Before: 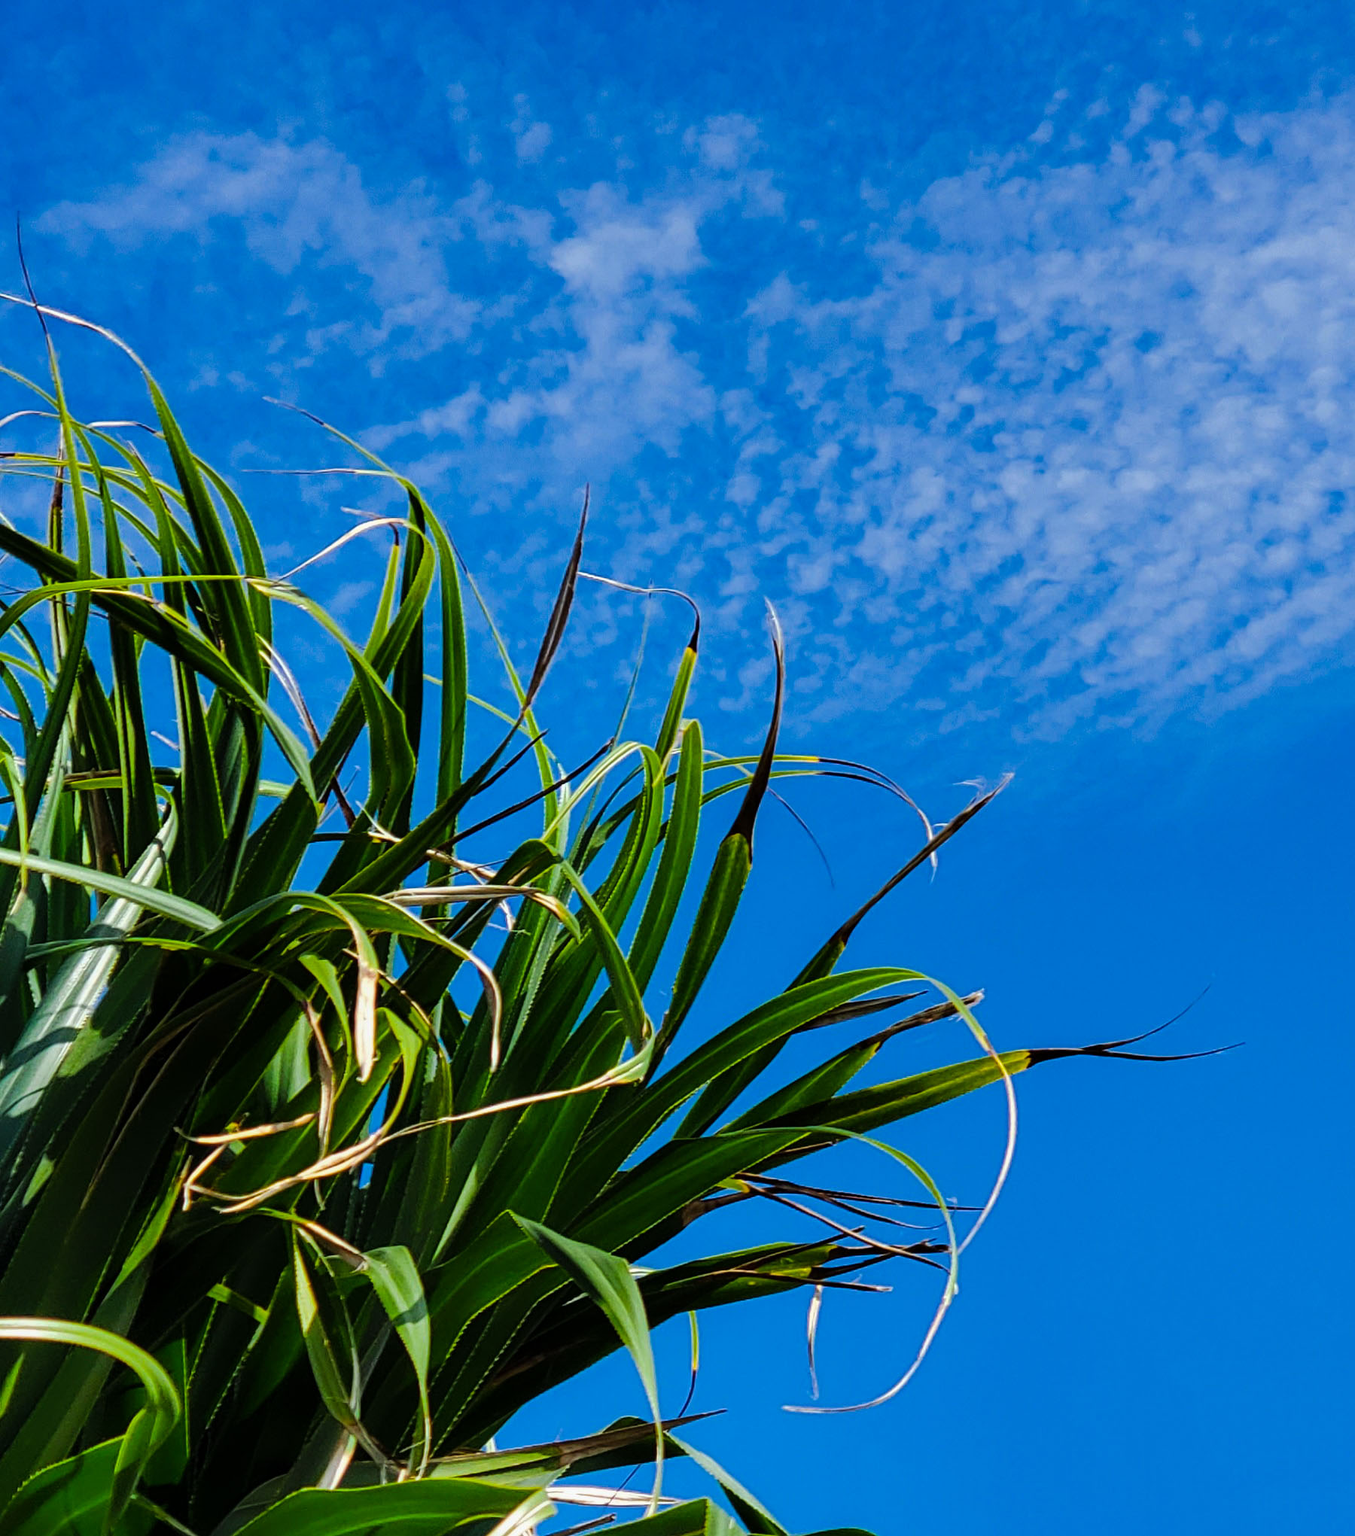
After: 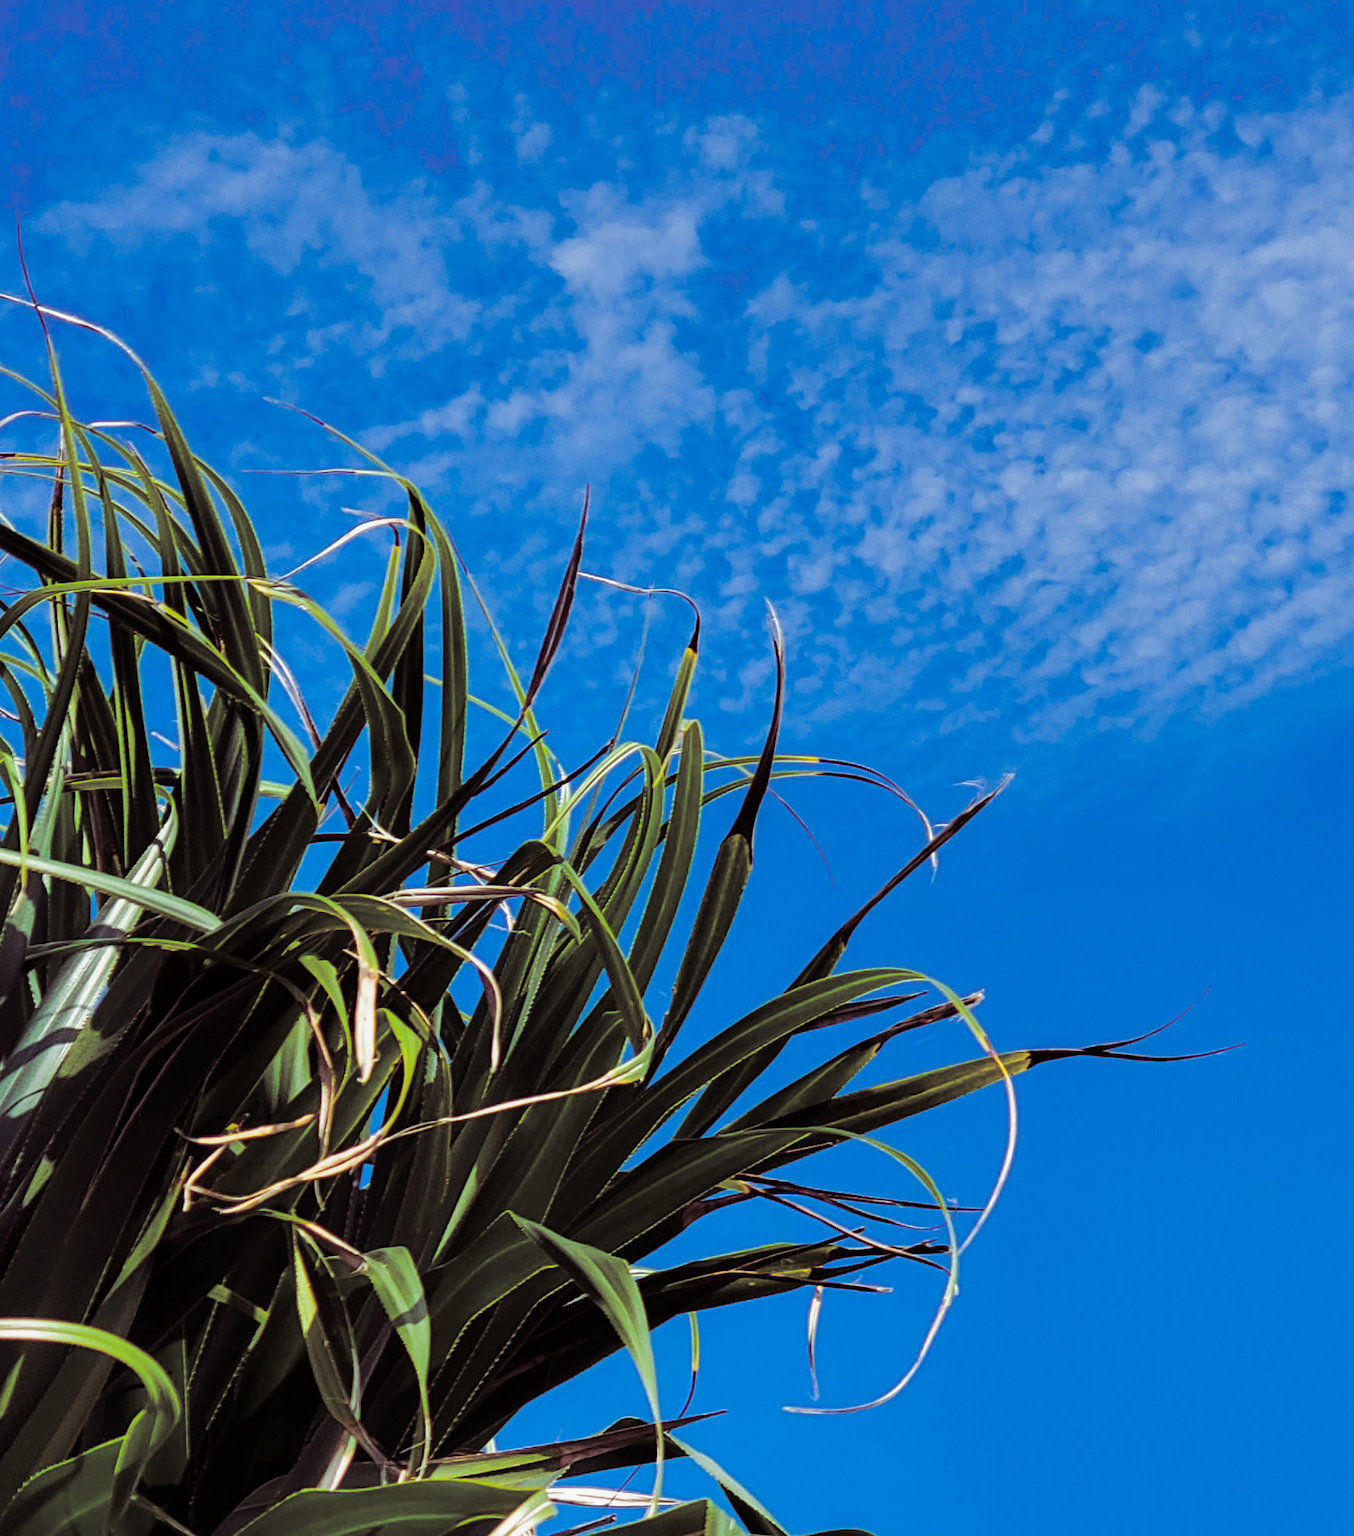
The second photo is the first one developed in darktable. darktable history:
split-toning: shadows › hue 316.8°, shadows › saturation 0.47, highlights › hue 201.6°, highlights › saturation 0, balance -41.97, compress 28.01%
